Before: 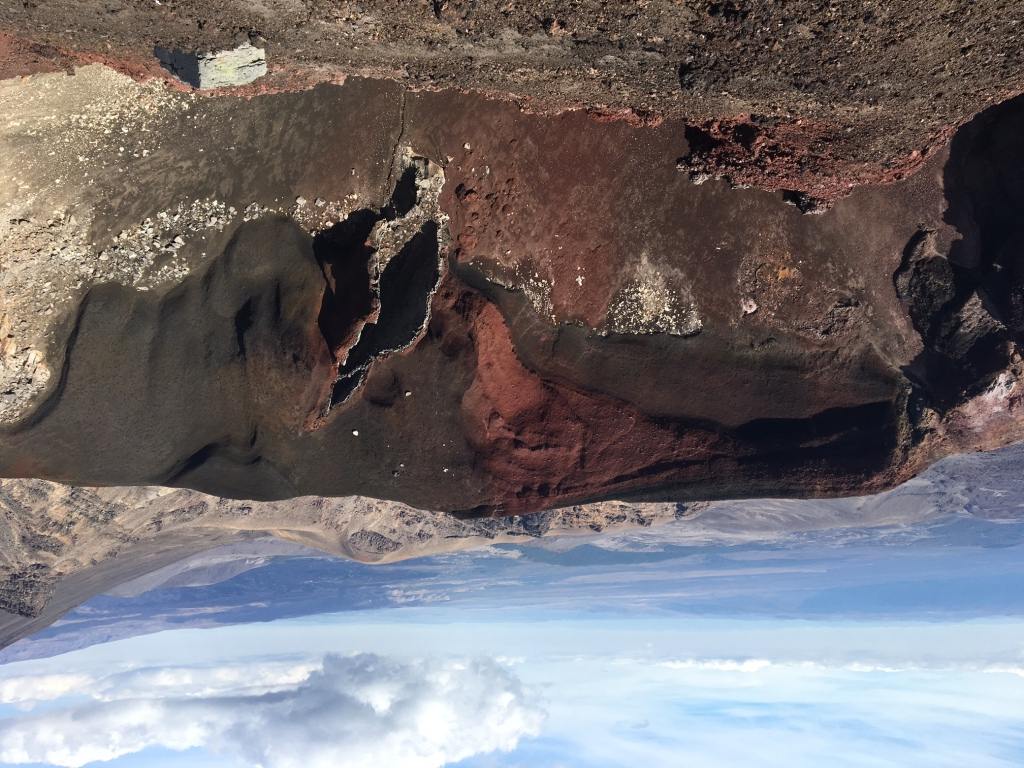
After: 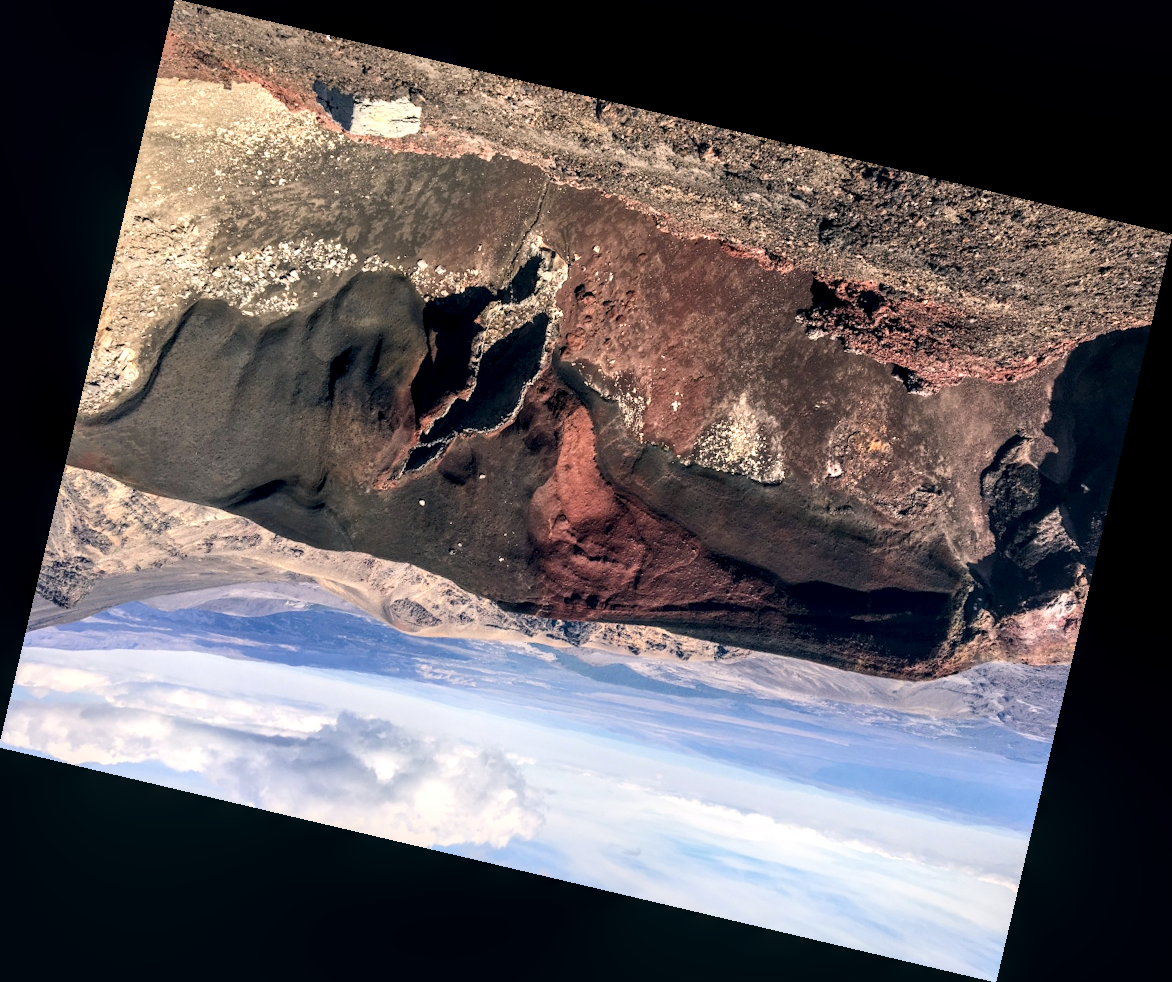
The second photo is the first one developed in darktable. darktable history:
color correction: highlights a* 5.38, highlights b* 5.3, shadows a* -4.26, shadows b* -5.11
rotate and perspective: rotation 13.27°, automatic cropping off
local contrast: highlights 60%, shadows 60%, detail 160%
tone curve: curves: ch0 [(0, 0) (0.526, 0.642) (1, 1)], color space Lab, linked channels, preserve colors none
